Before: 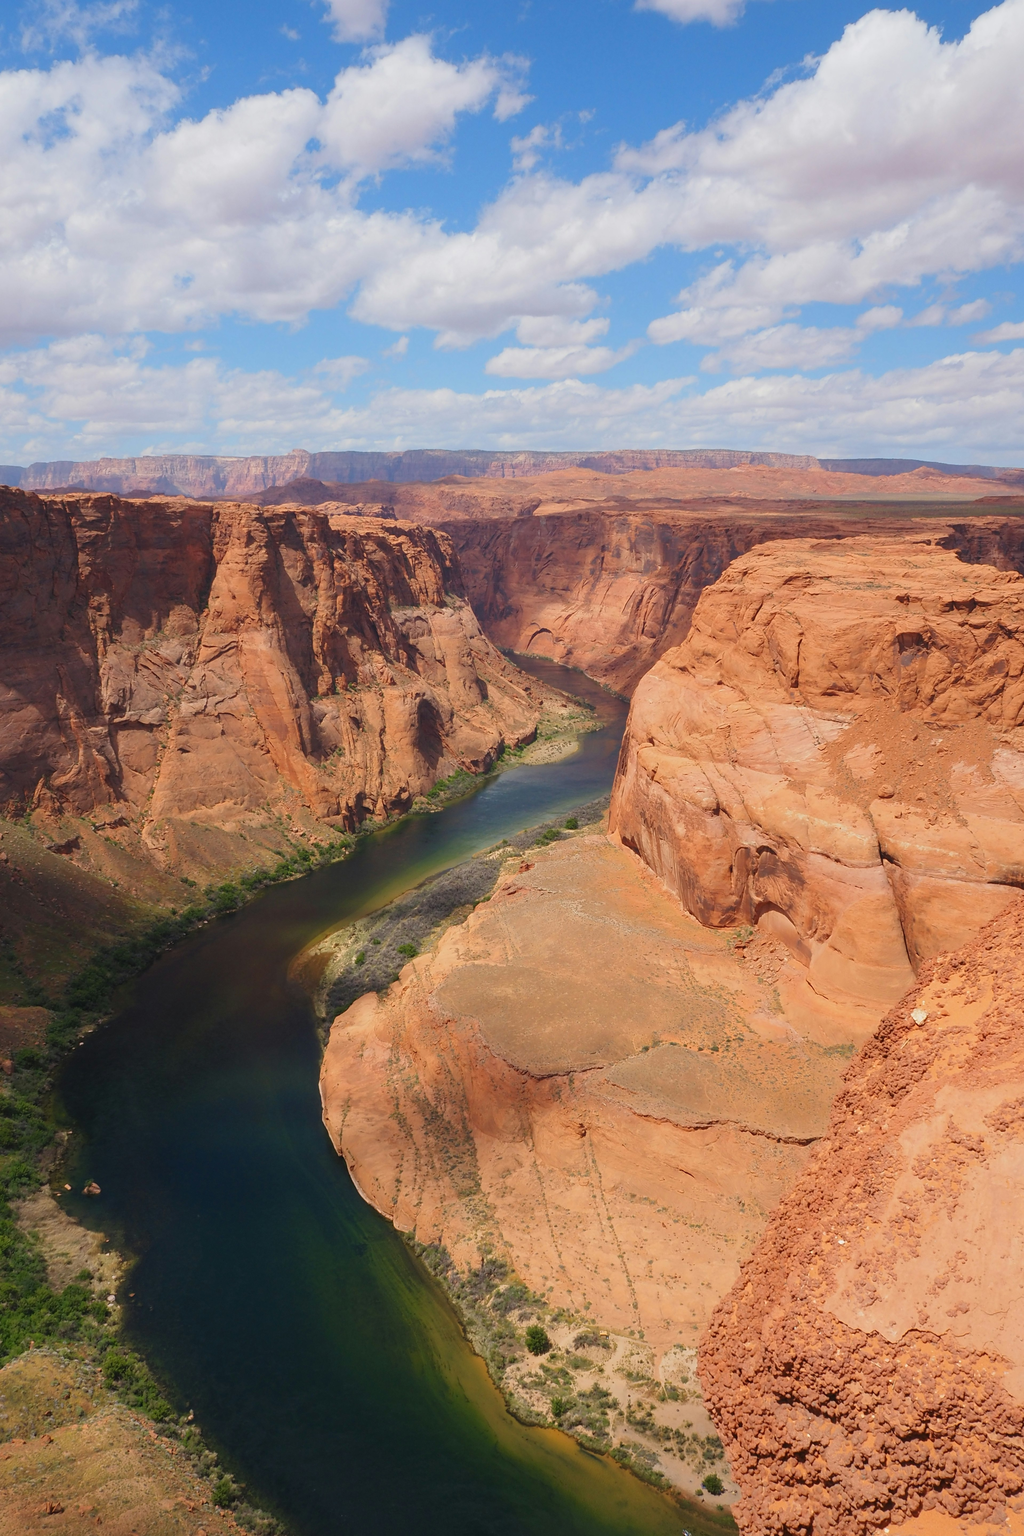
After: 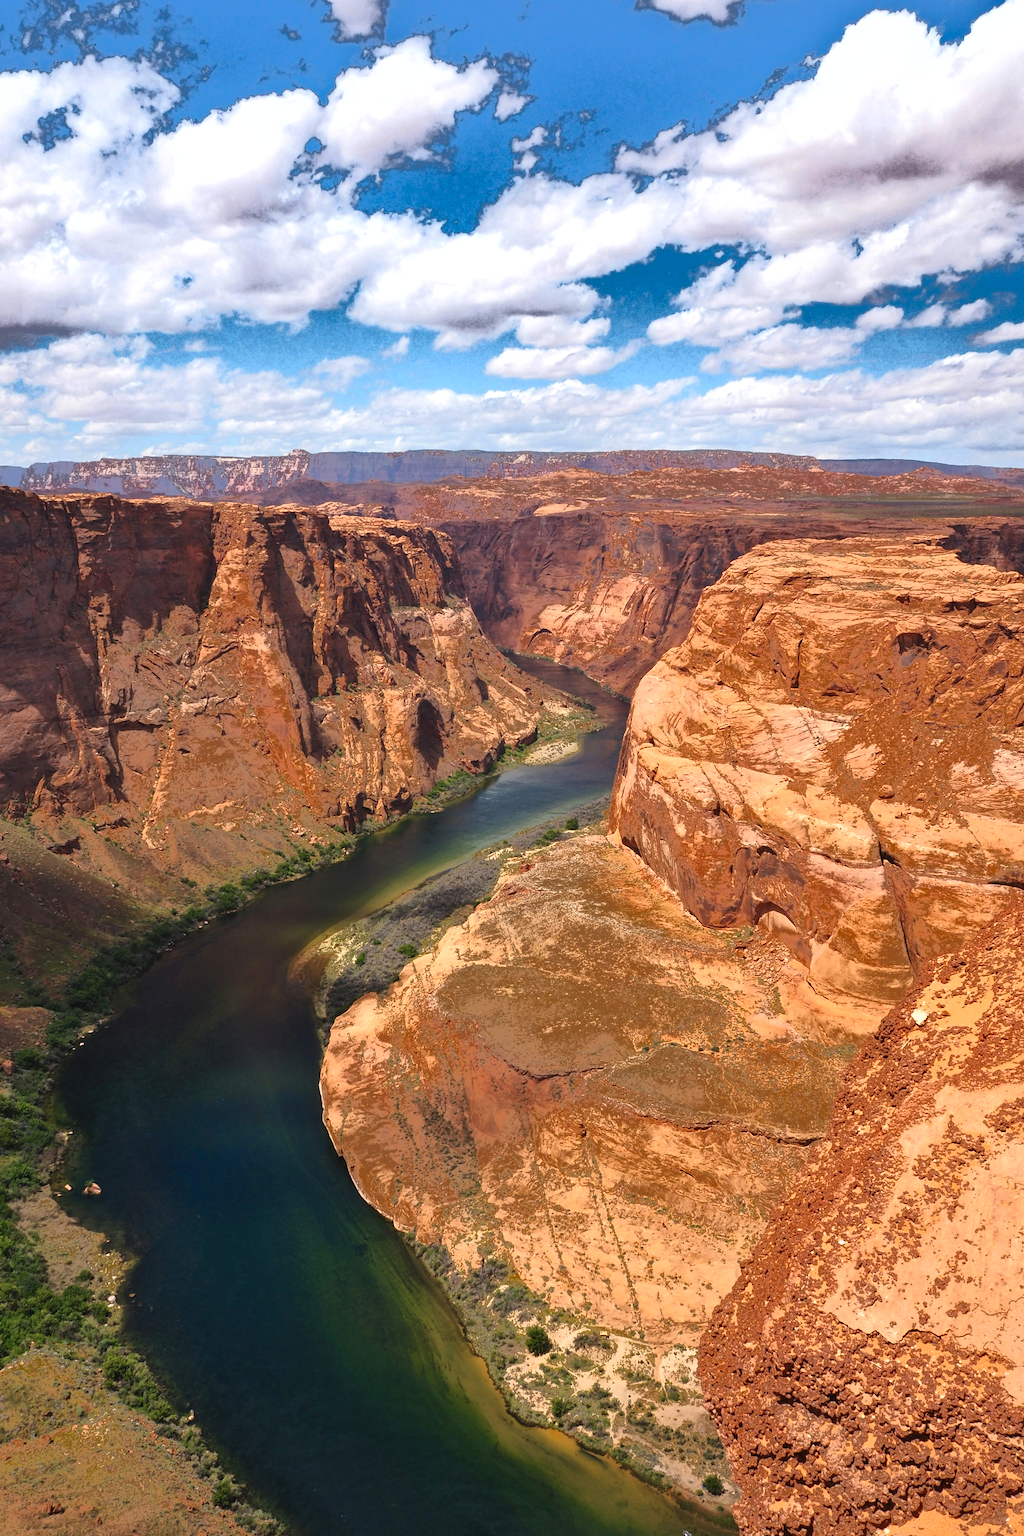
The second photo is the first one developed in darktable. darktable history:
shadows and highlights: soften with gaussian
tone equalizer: -8 EV -0.75 EV, -7 EV -0.7 EV, -6 EV -0.6 EV, -5 EV -0.4 EV, -3 EV 0.4 EV, -2 EV 0.6 EV, -1 EV 0.7 EV, +0 EV 0.75 EV, edges refinement/feathering 500, mask exposure compensation -1.57 EV, preserve details no
fill light: exposure -0.73 EV, center 0.69, width 2.2
